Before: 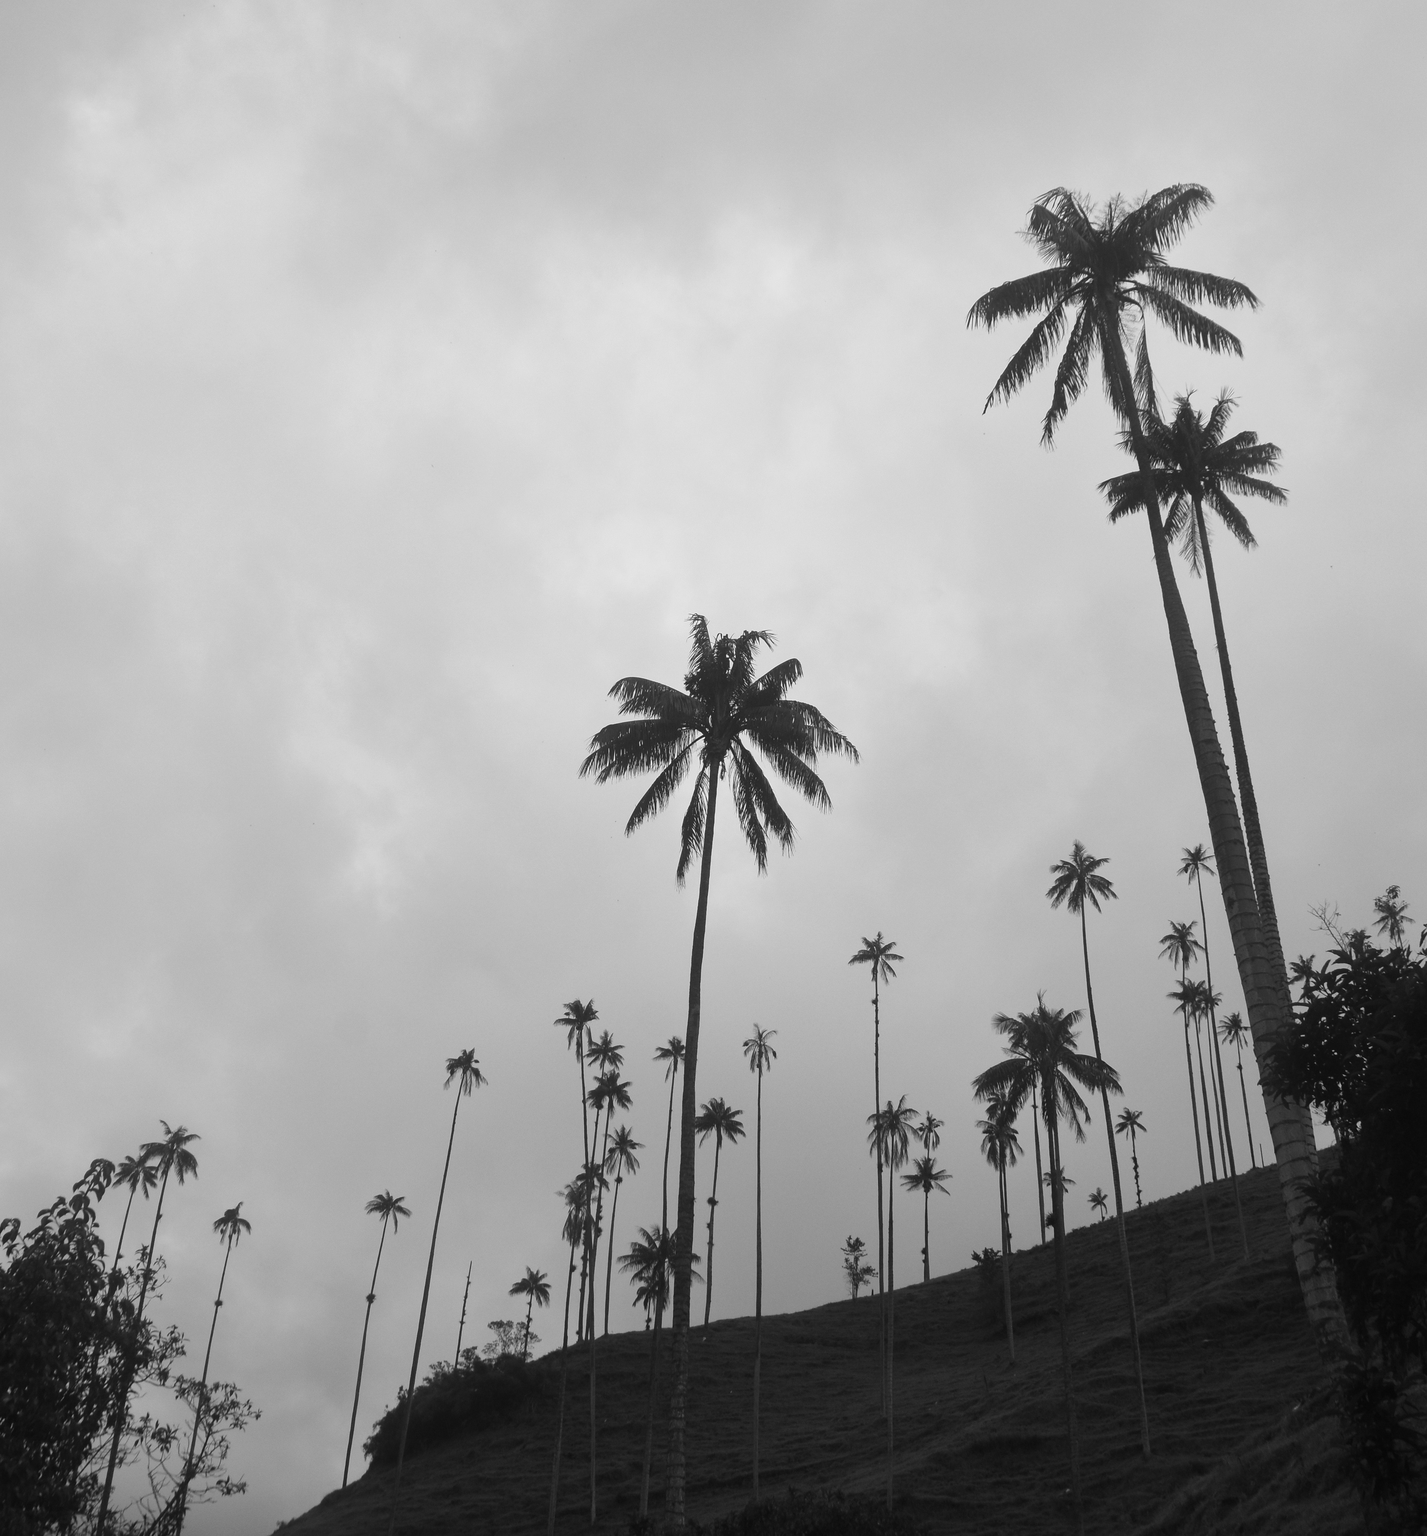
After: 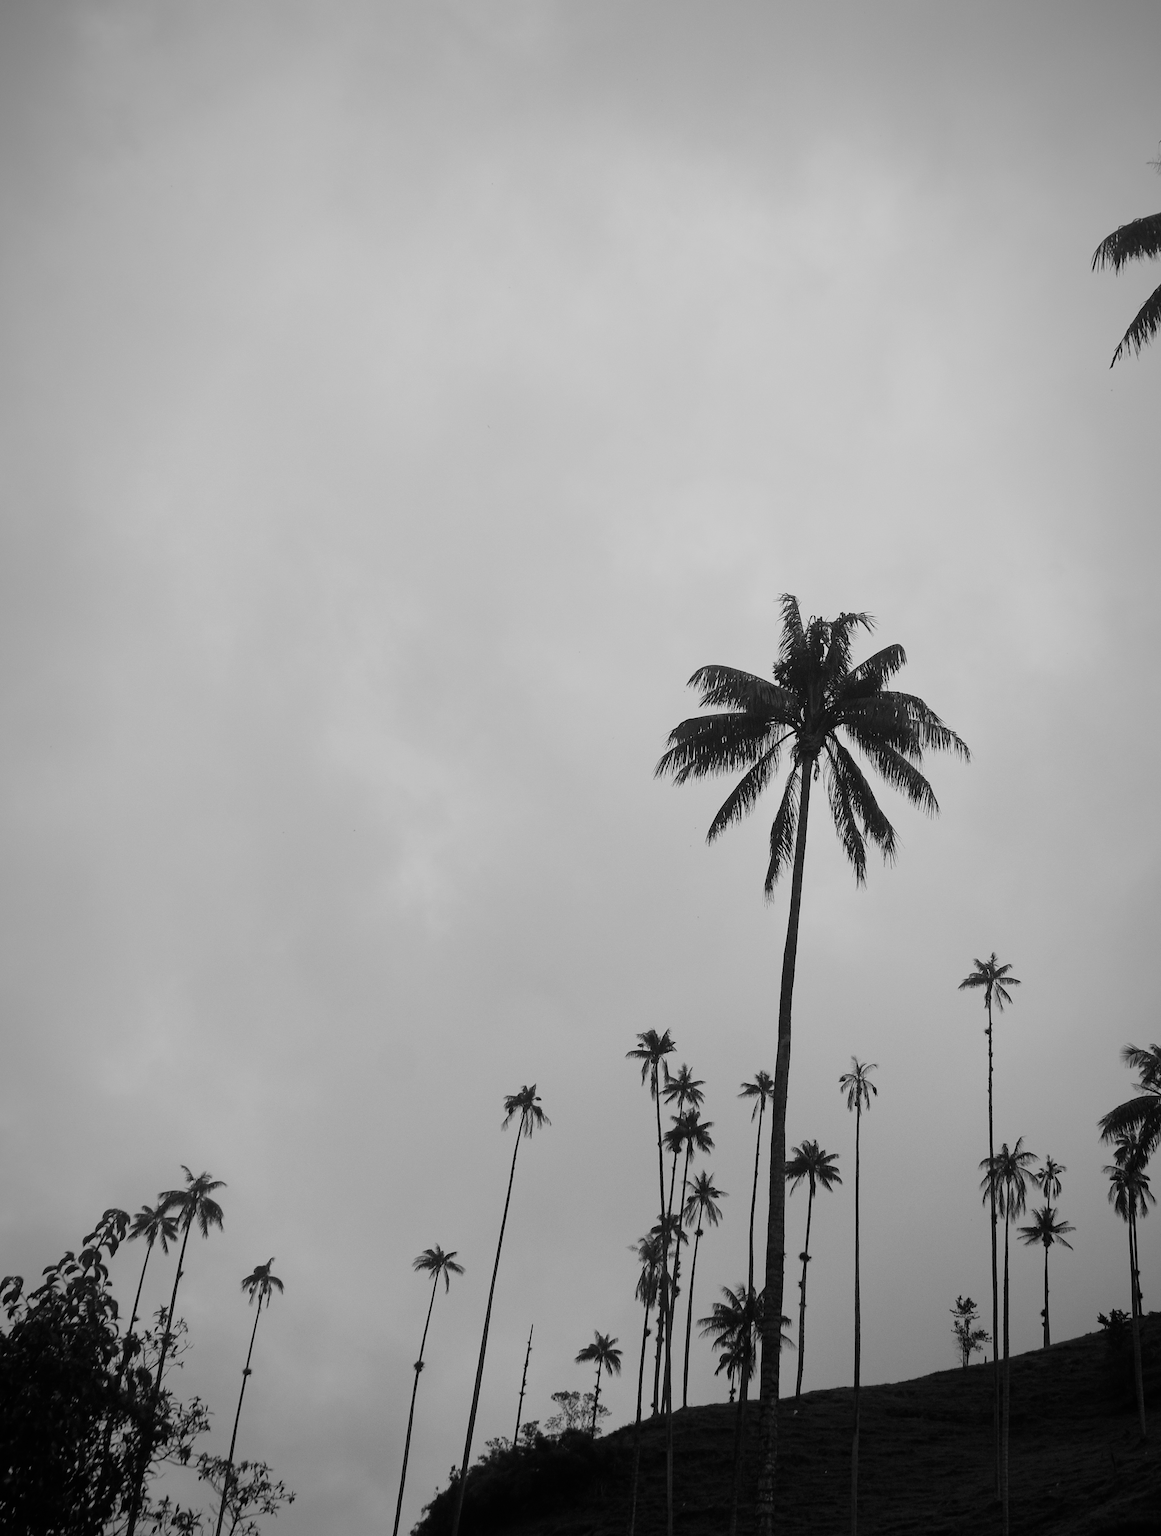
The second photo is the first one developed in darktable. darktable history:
filmic rgb: black relative exposure -7.65 EV, white relative exposure 4.56 EV, hardness 3.61, contrast 1.059, add noise in highlights 0.002, color science v3 (2019), use custom middle-gray values true, iterations of high-quality reconstruction 0, contrast in highlights soft
vignetting: fall-off radius 60.01%, automatic ratio true
haze removal: strength 0.1, compatibility mode true, adaptive false
crop: top 5.759%, right 27.883%, bottom 5.655%
